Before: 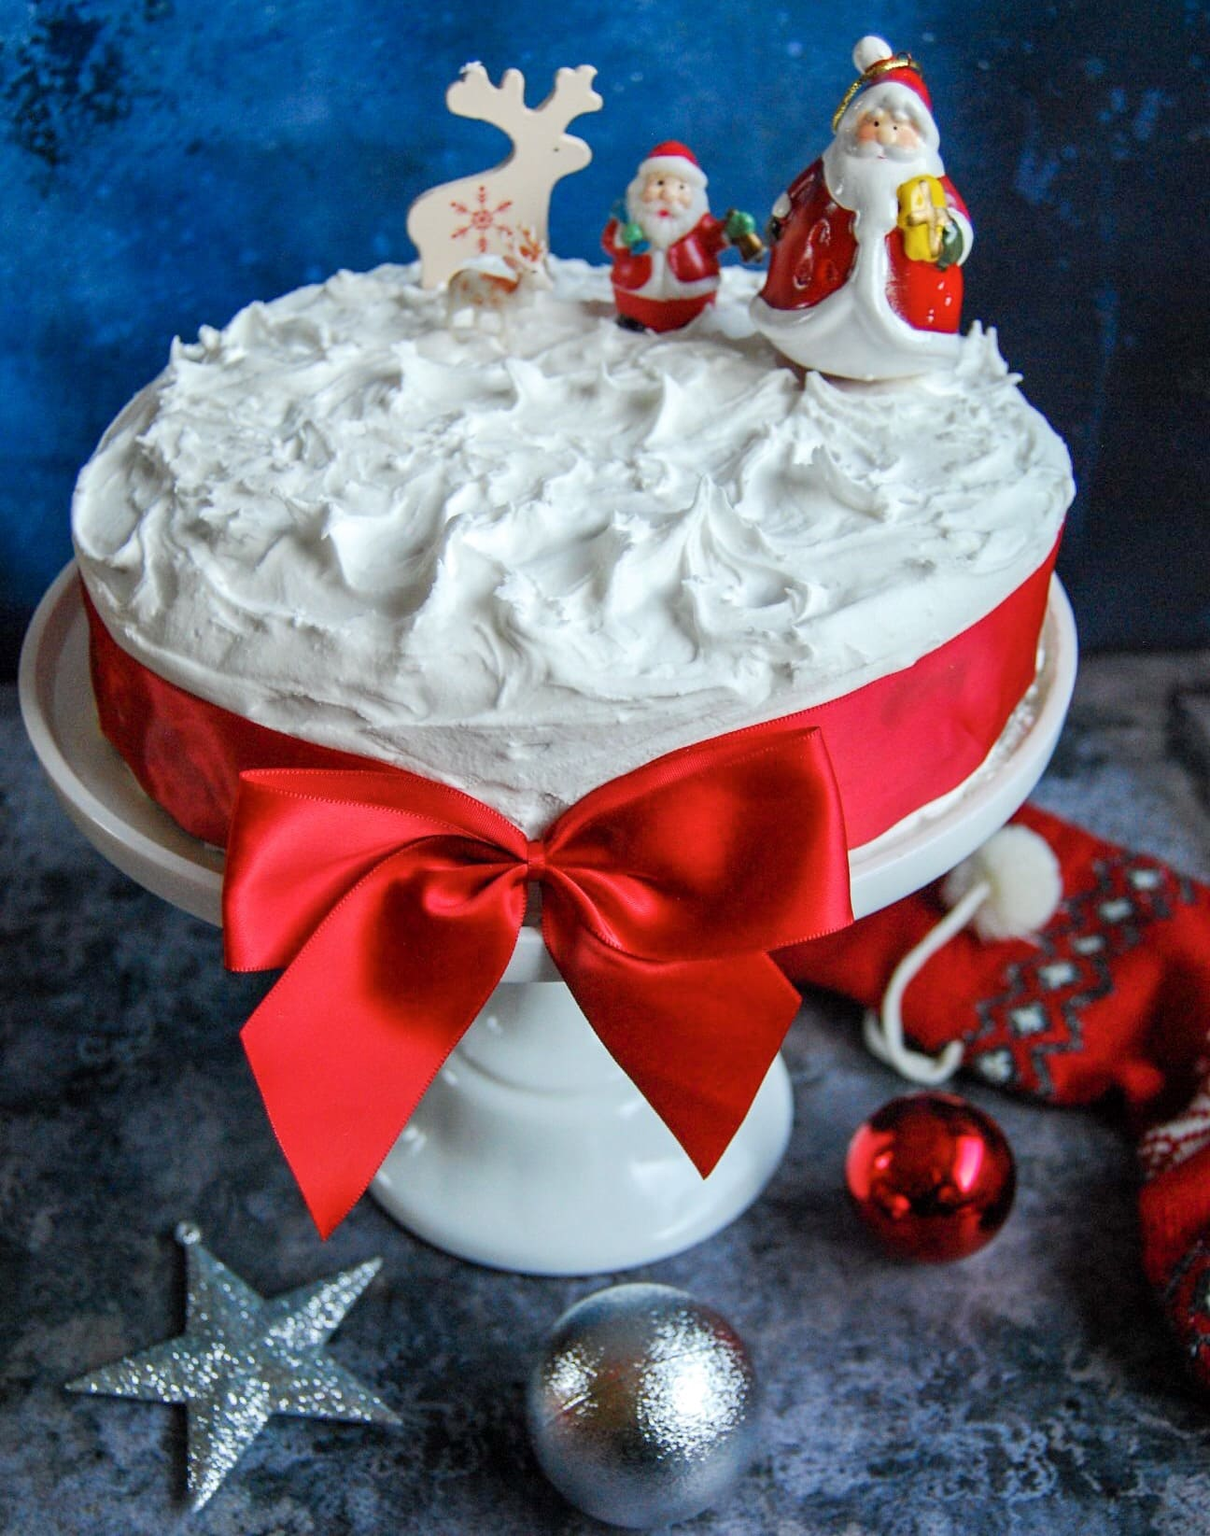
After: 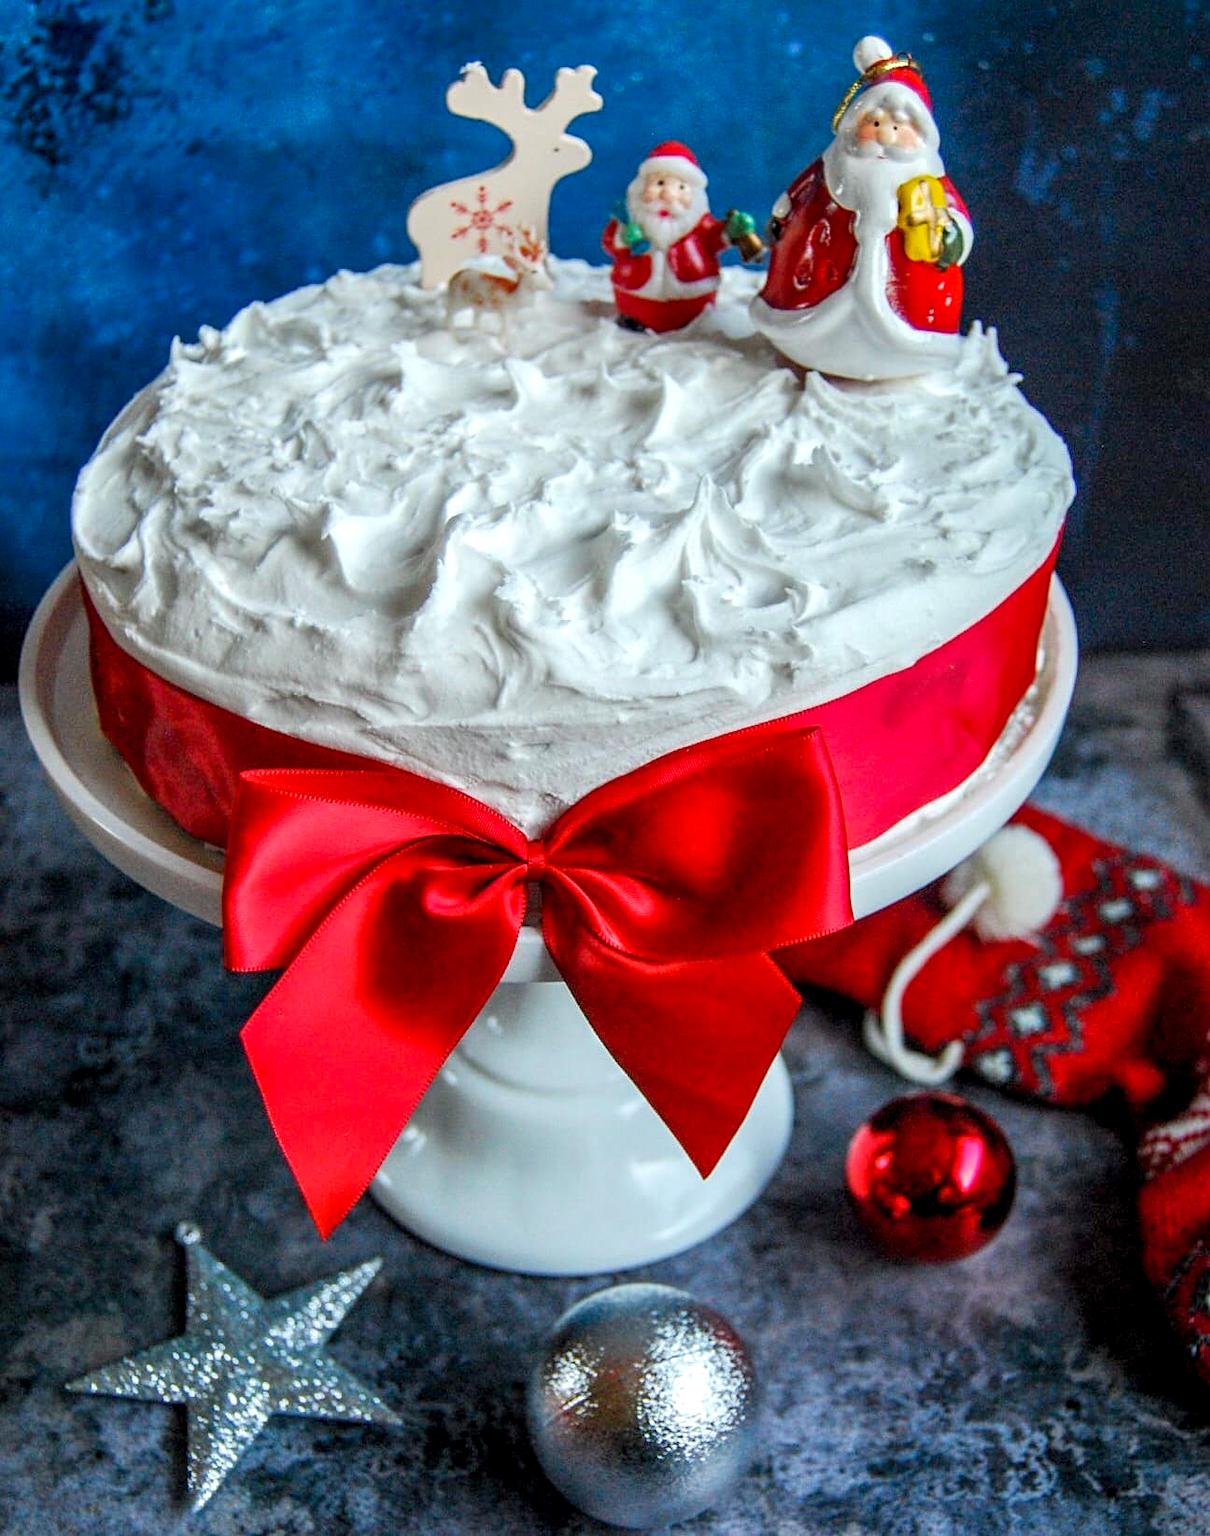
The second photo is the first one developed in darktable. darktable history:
sharpen: amount 0.209
local contrast: detail 130%
